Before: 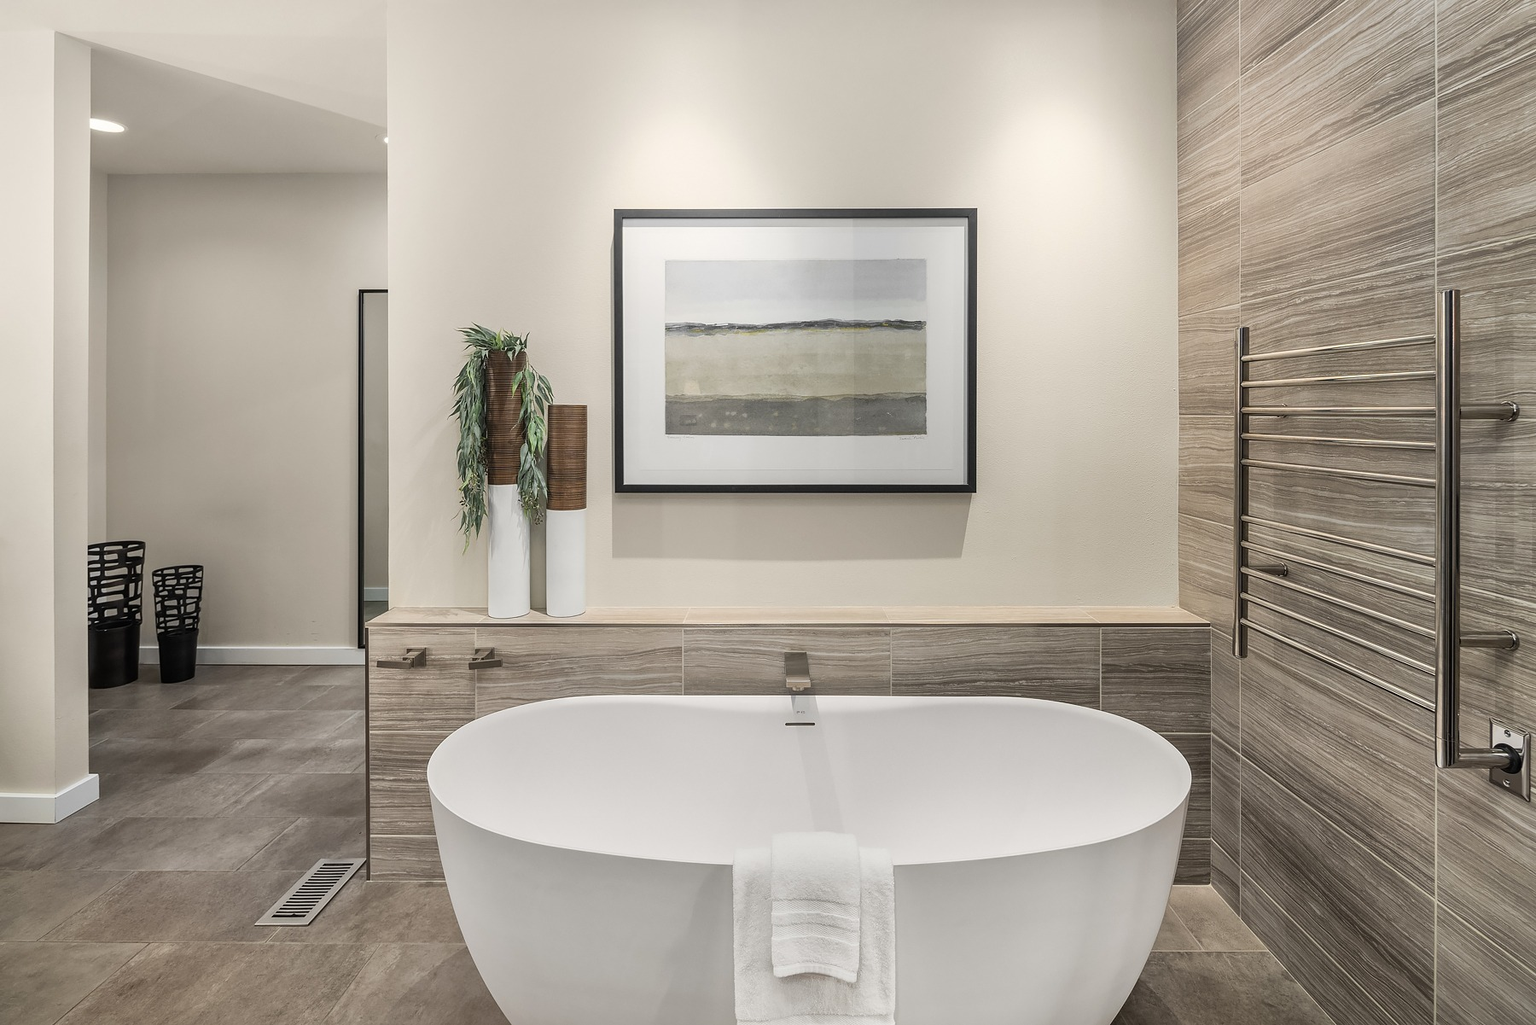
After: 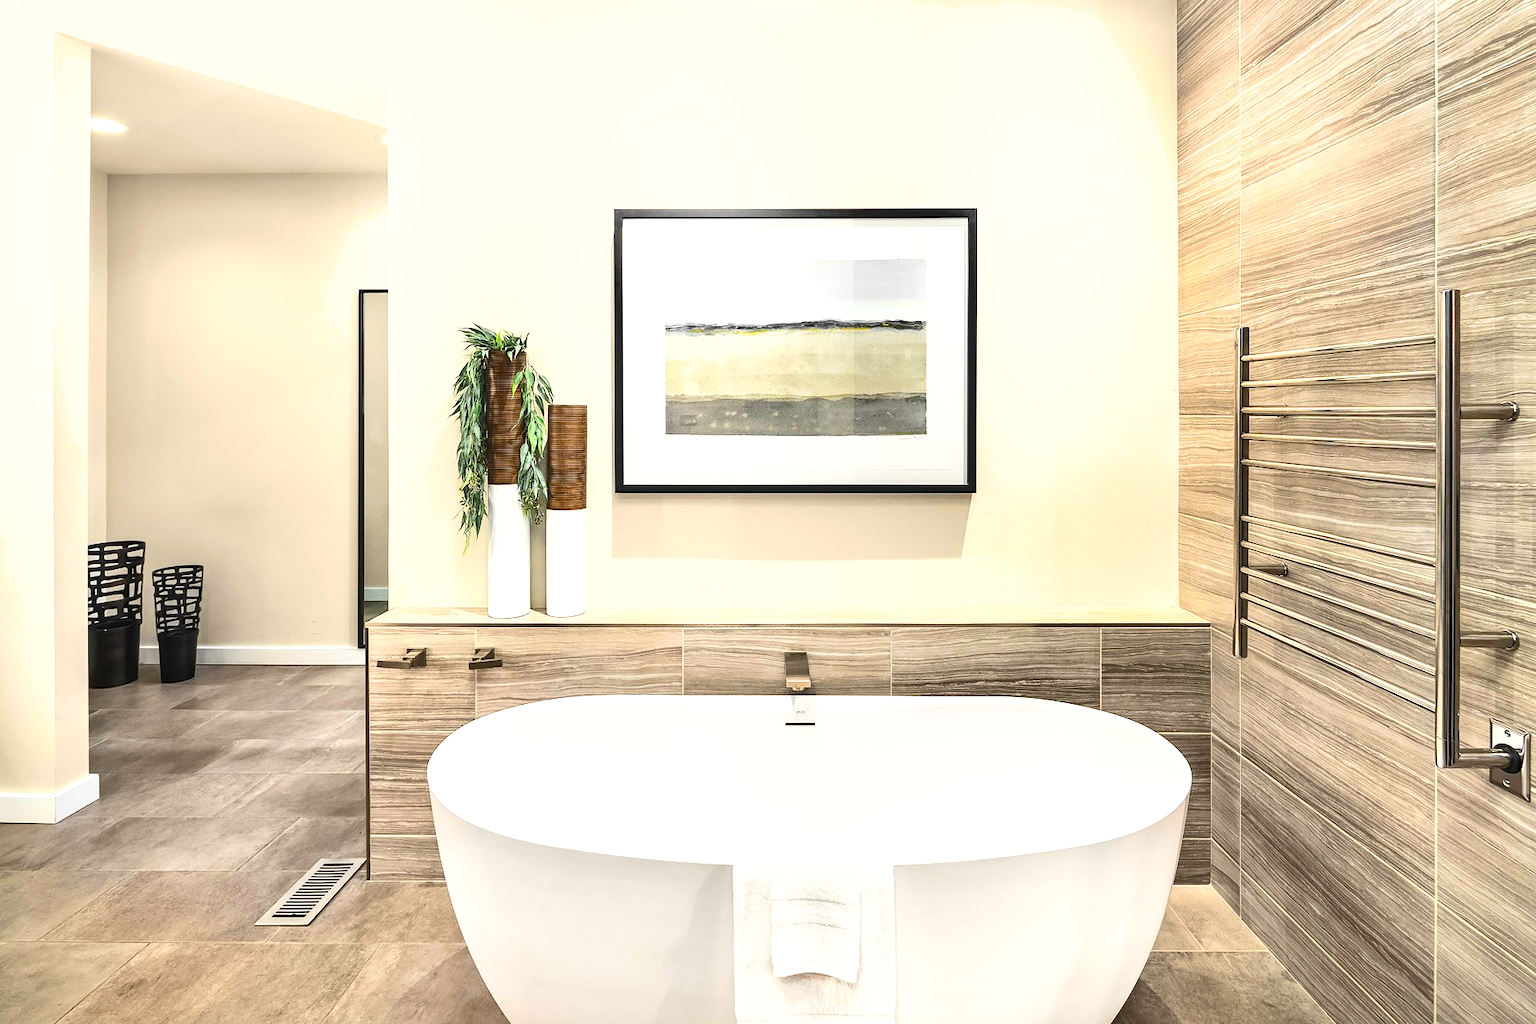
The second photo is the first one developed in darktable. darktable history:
contrast brightness saturation: contrast 0.197, brightness 0.162, saturation 0.226
exposure: black level correction 0, exposure 1 EV, compensate highlight preservation false
shadows and highlights: shadows 47.72, highlights -42.64, soften with gaussian
color balance rgb: global offset › hue 168.88°, perceptual saturation grading › global saturation 19.852%, global vibrance 20%
